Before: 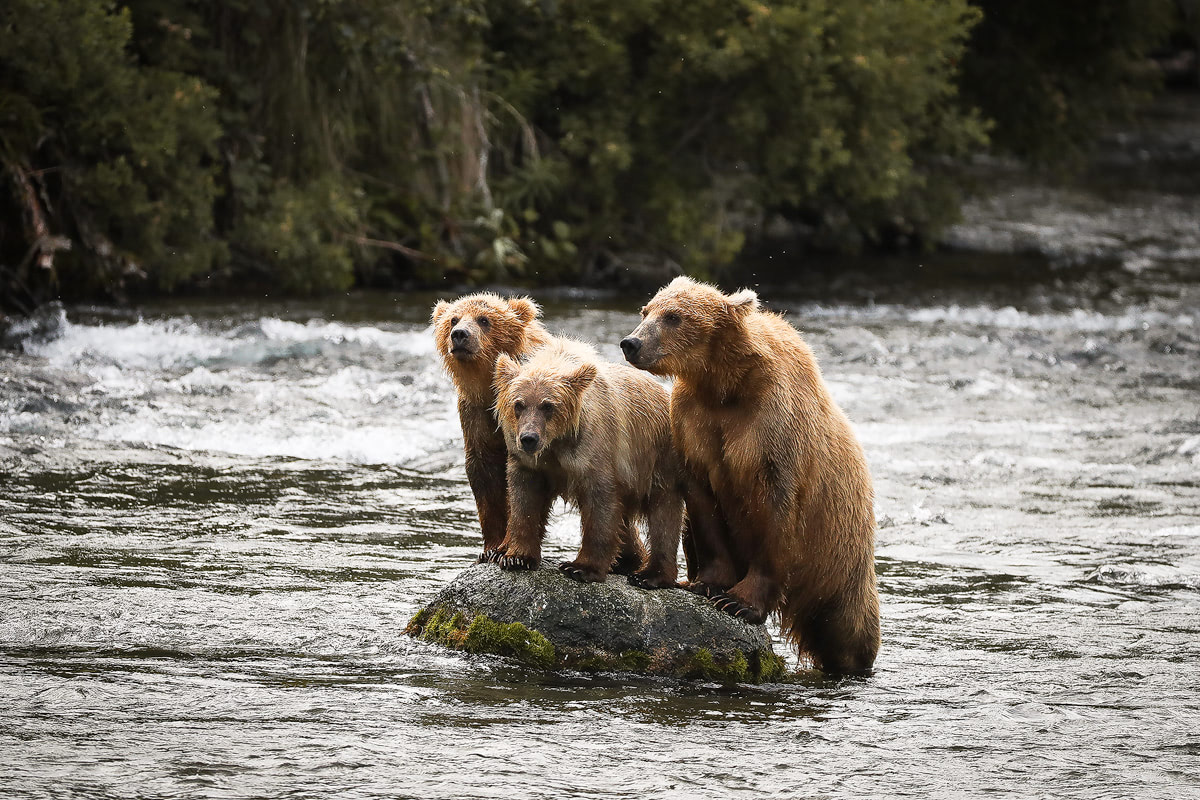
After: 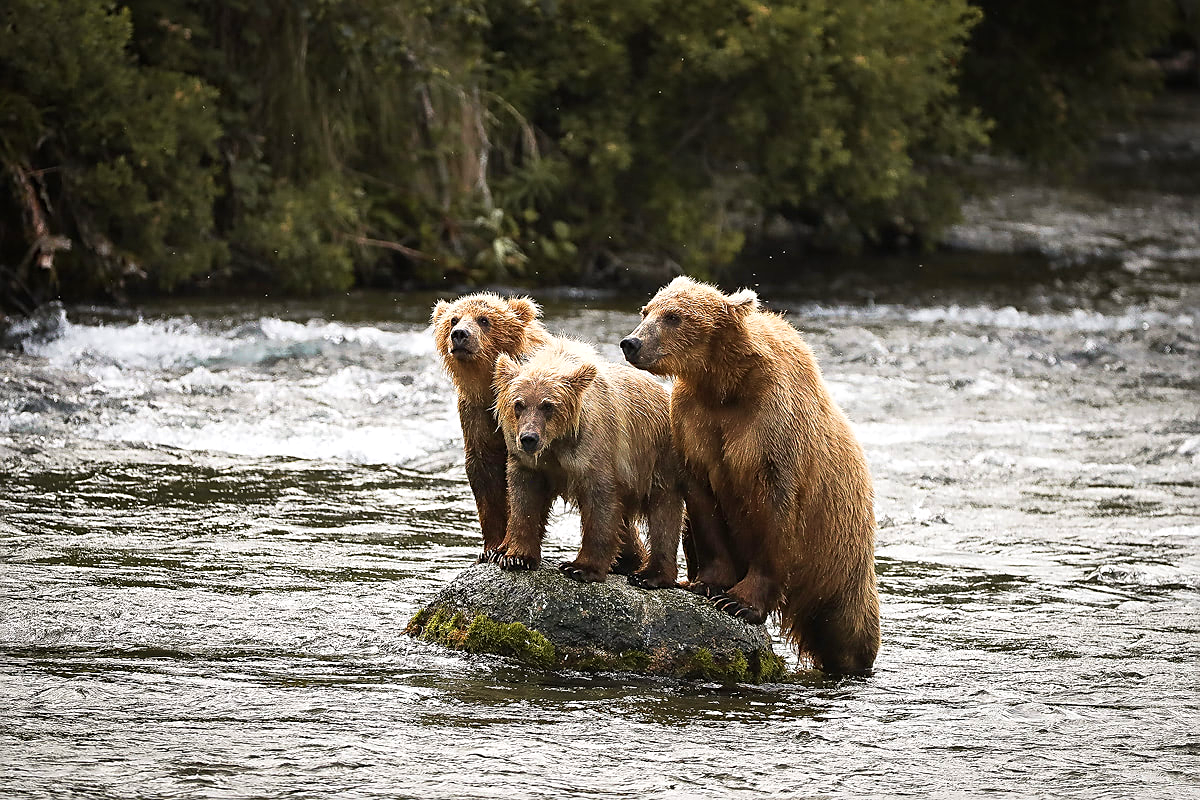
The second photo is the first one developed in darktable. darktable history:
exposure: exposure 0.128 EV, compensate exposure bias true, compensate highlight preservation false
velvia: on, module defaults
sharpen: on, module defaults
